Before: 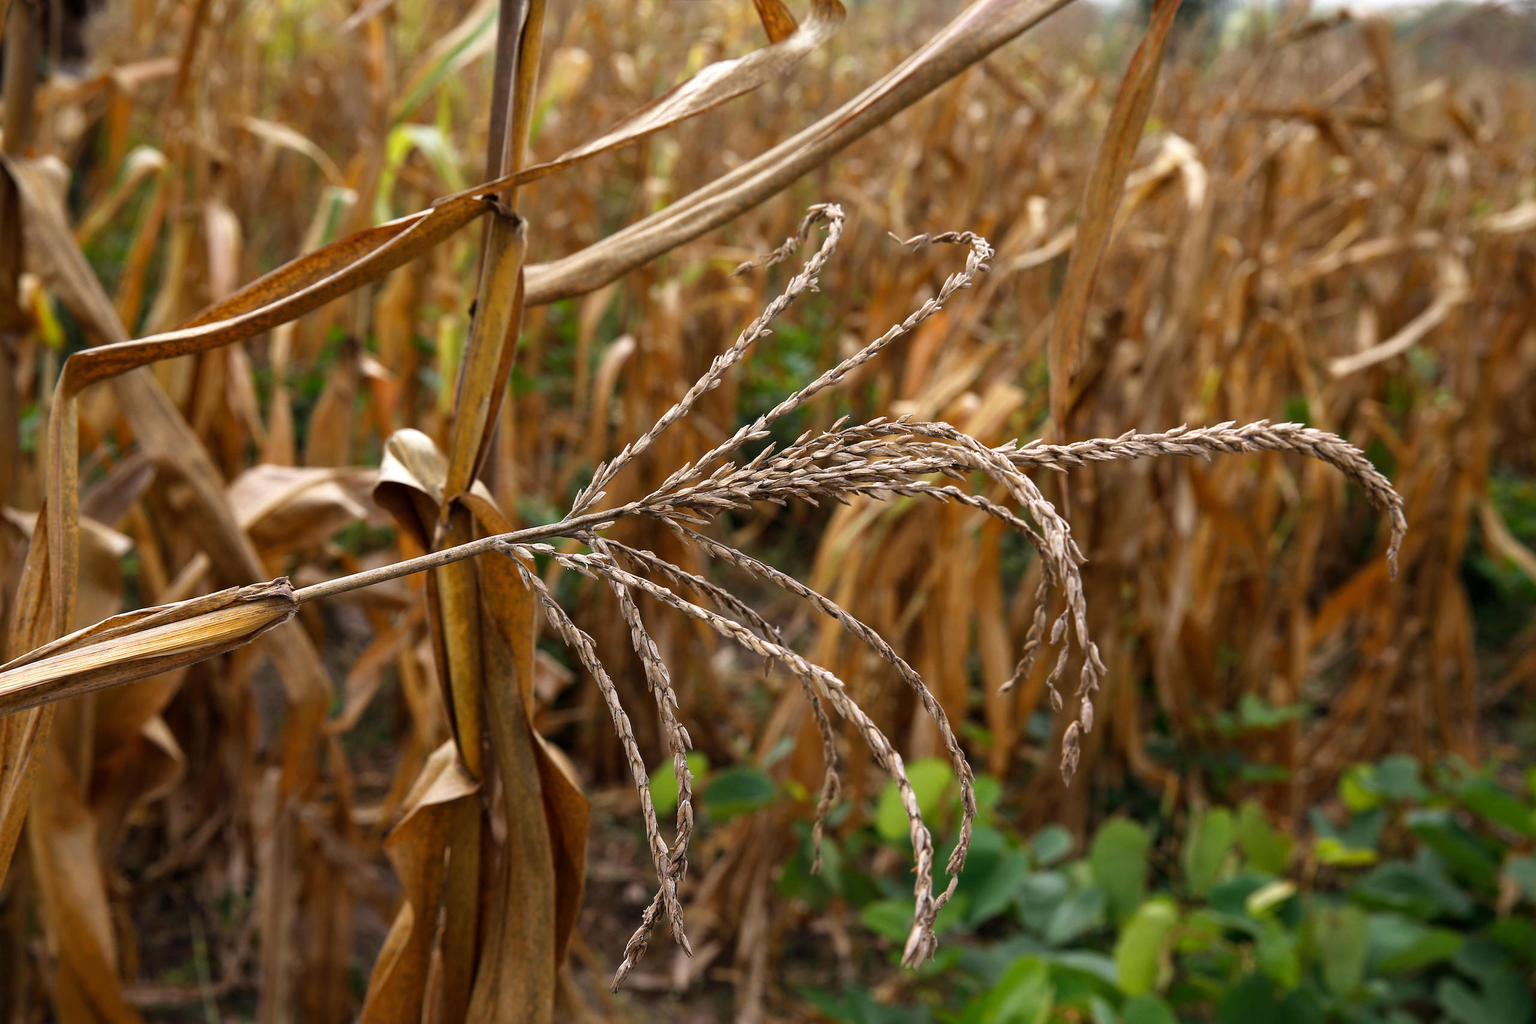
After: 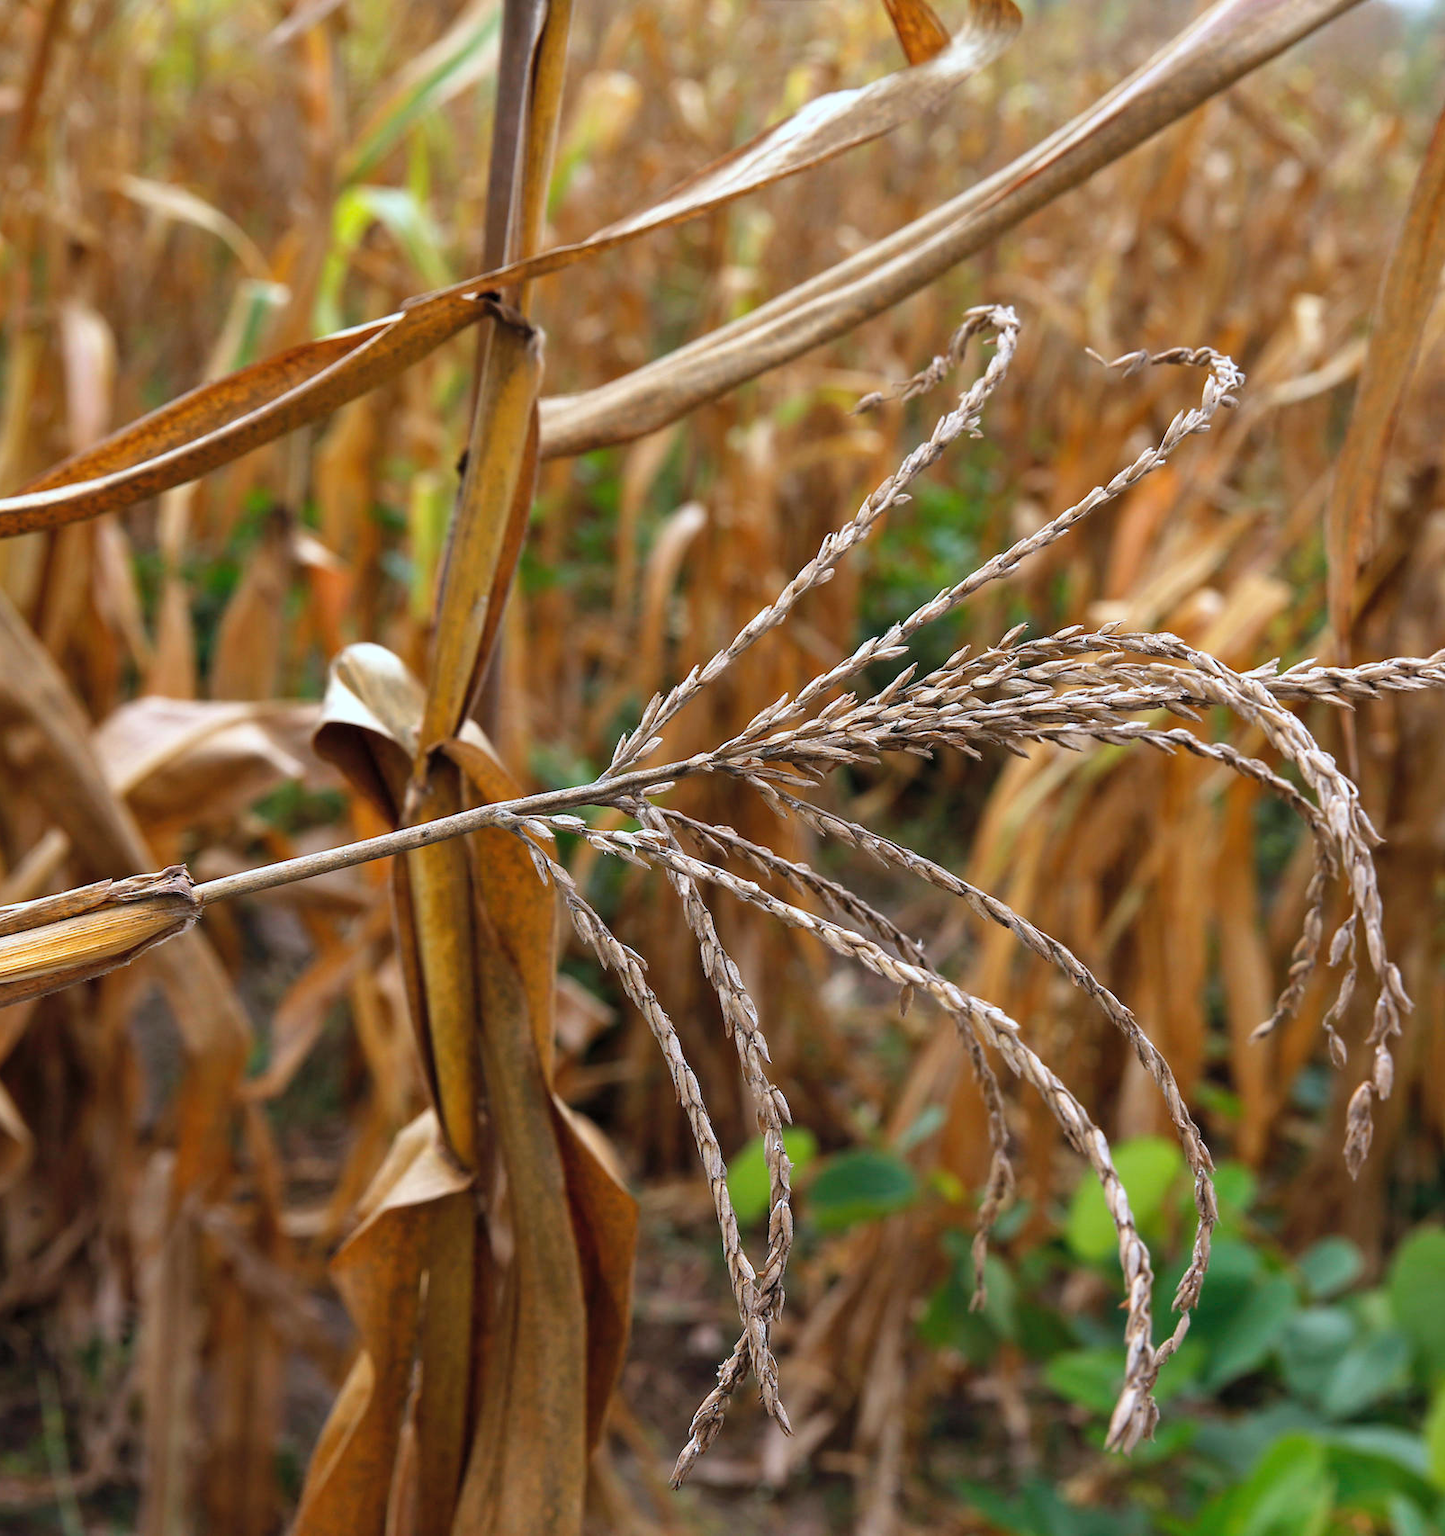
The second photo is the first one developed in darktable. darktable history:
crop: left 10.741%, right 26.516%
contrast brightness saturation: brightness 0.09, saturation 0.193
color correction: highlights a* -4.22, highlights b* -10.94
